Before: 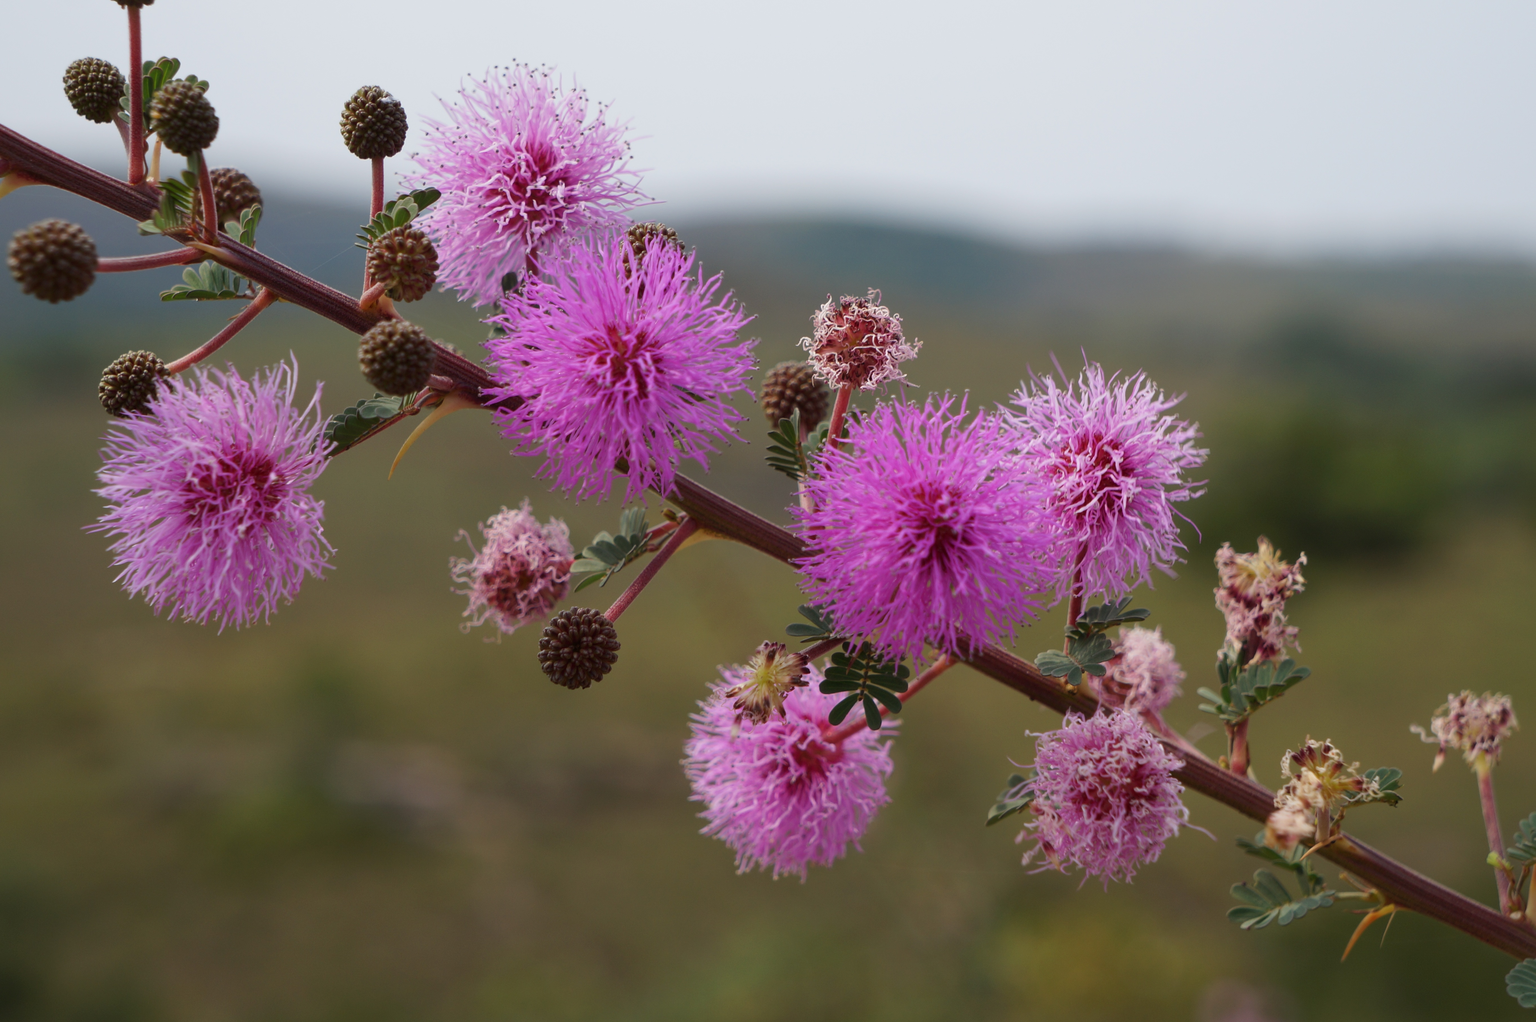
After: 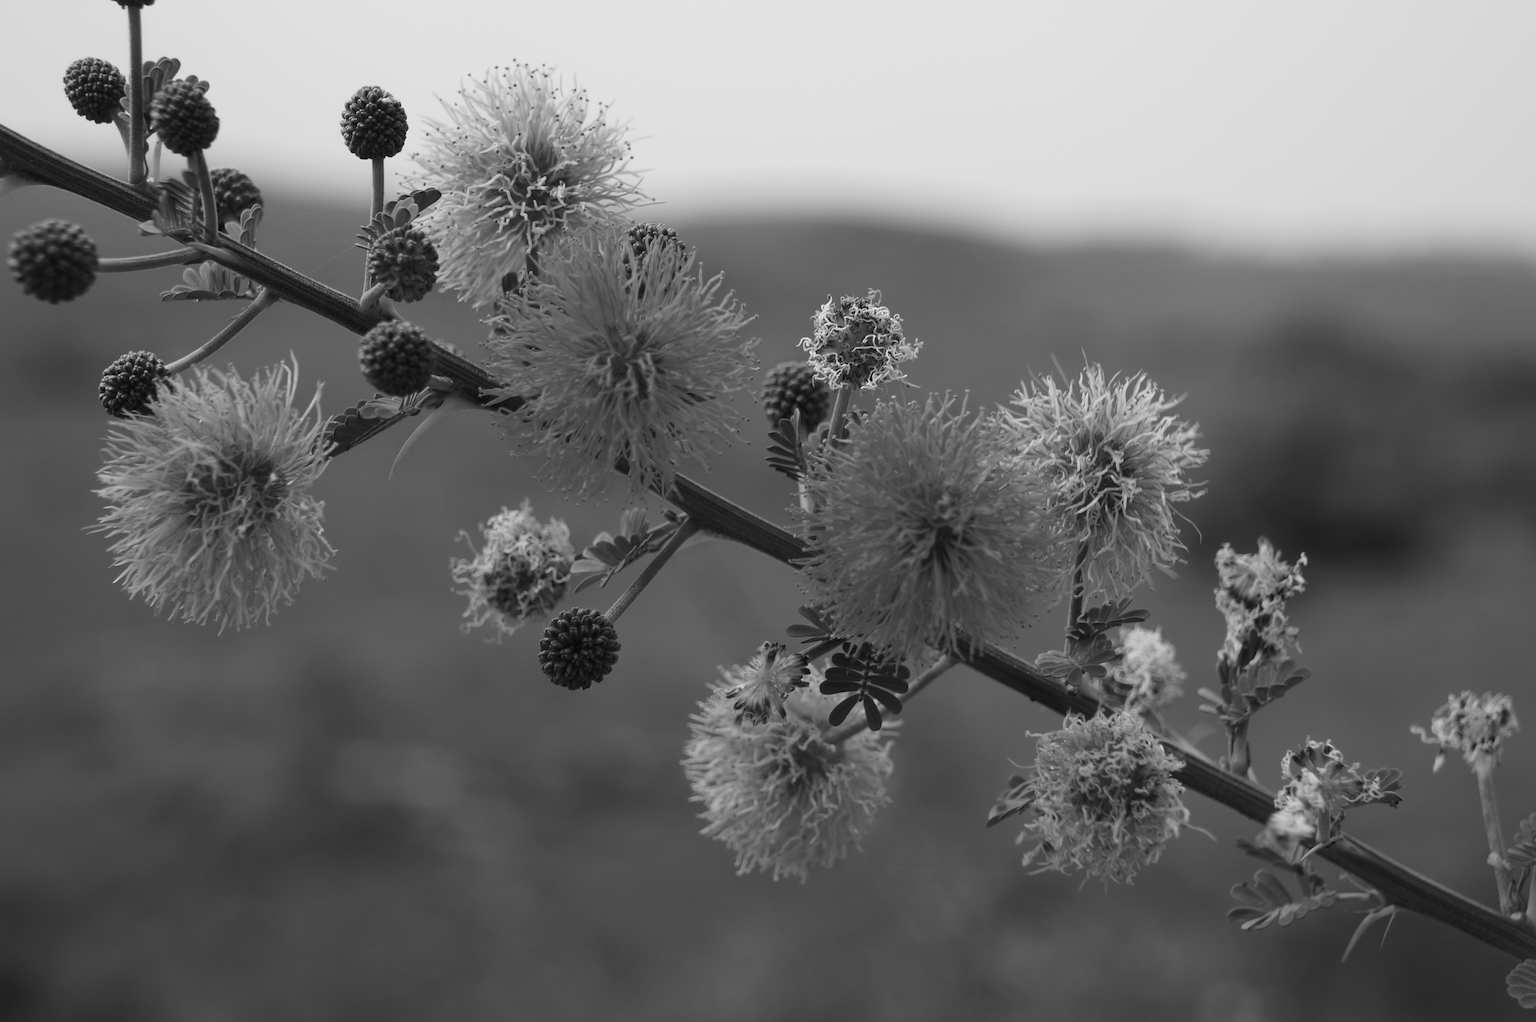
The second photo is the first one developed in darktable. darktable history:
contrast brightness saturation: contrast 0.07
monochrome: a 0, b 0, size 0.5, highlights 0.57
